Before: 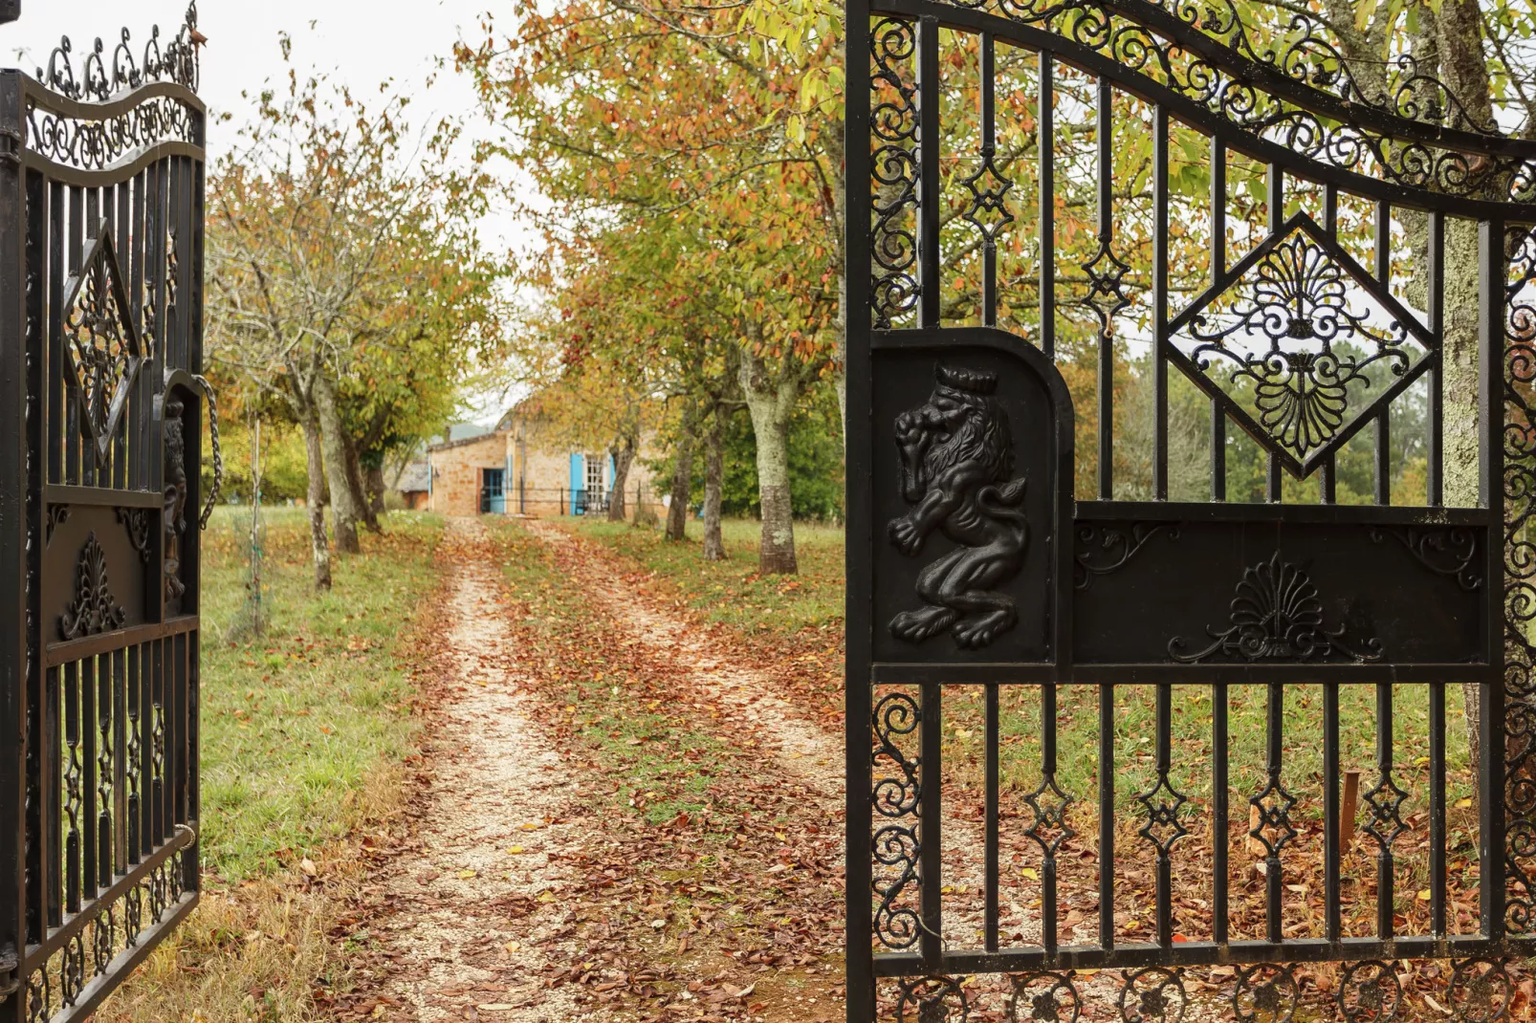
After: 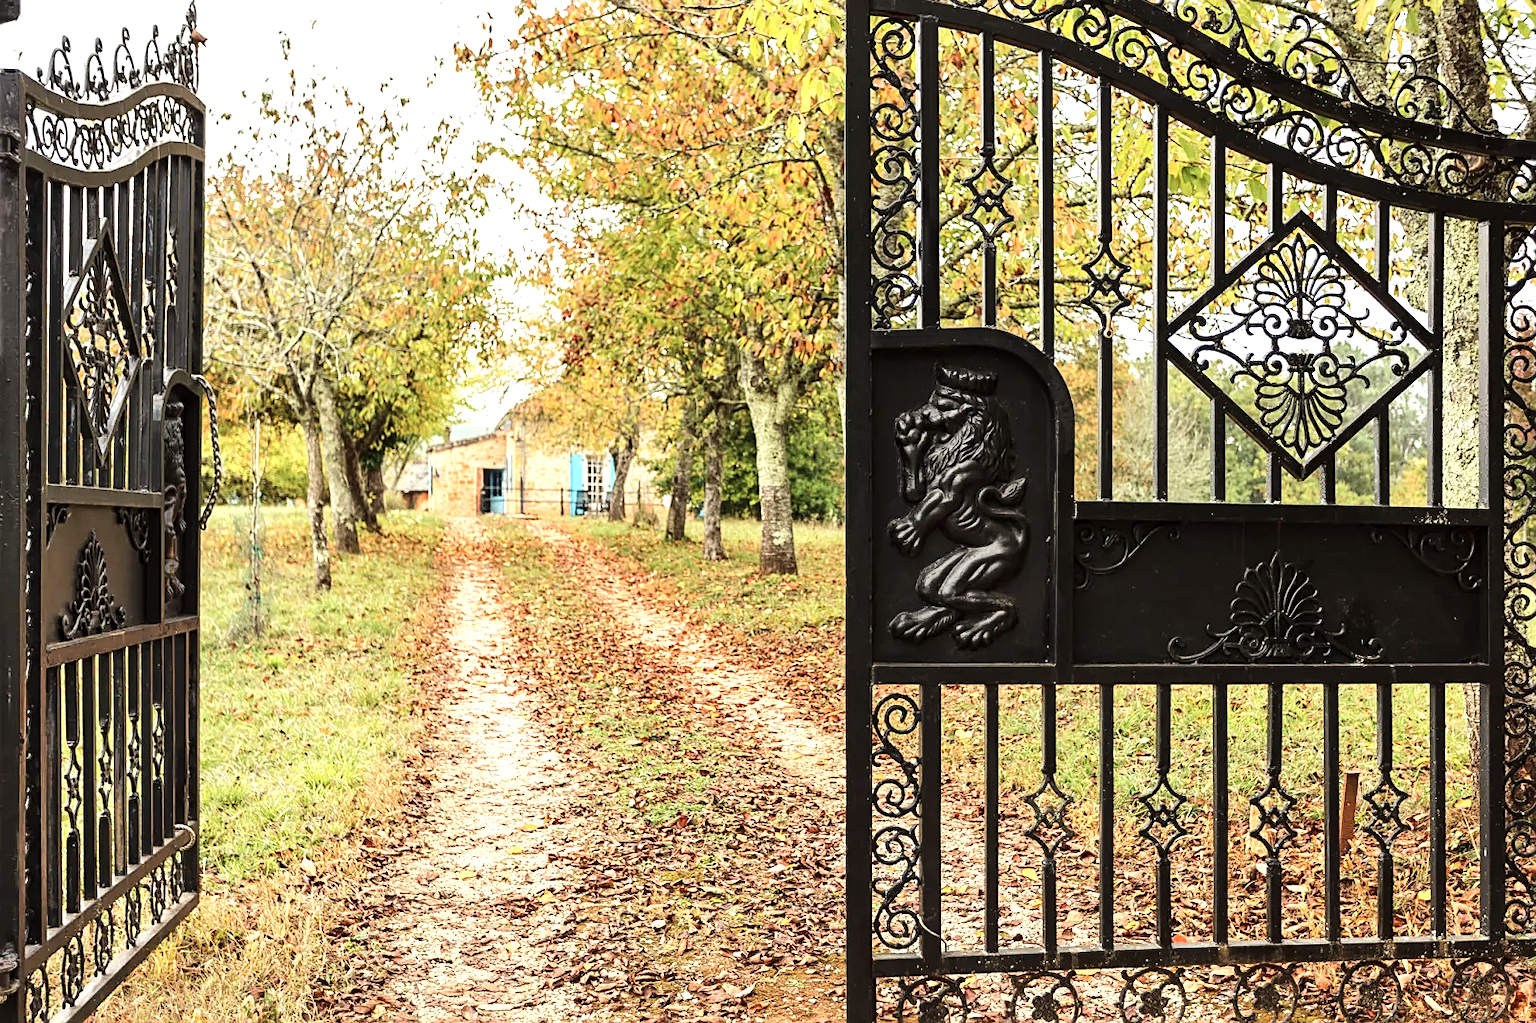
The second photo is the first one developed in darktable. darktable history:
base curve: curves: ch0 [(0, 0) (0.032, 0.025) (0.121, 0.166) (0.206, 0.329) (0.605, 0.79) (1, 1)]
sharpen: on, module defaults
shadows and highlights: radius 110.26, shadows 51.16, white point adjustment 9.02, highlights -4.23, soften with gaussian
local contrast: highlights 102%, shadows 98%, detail 119%, midtone range 0.2
